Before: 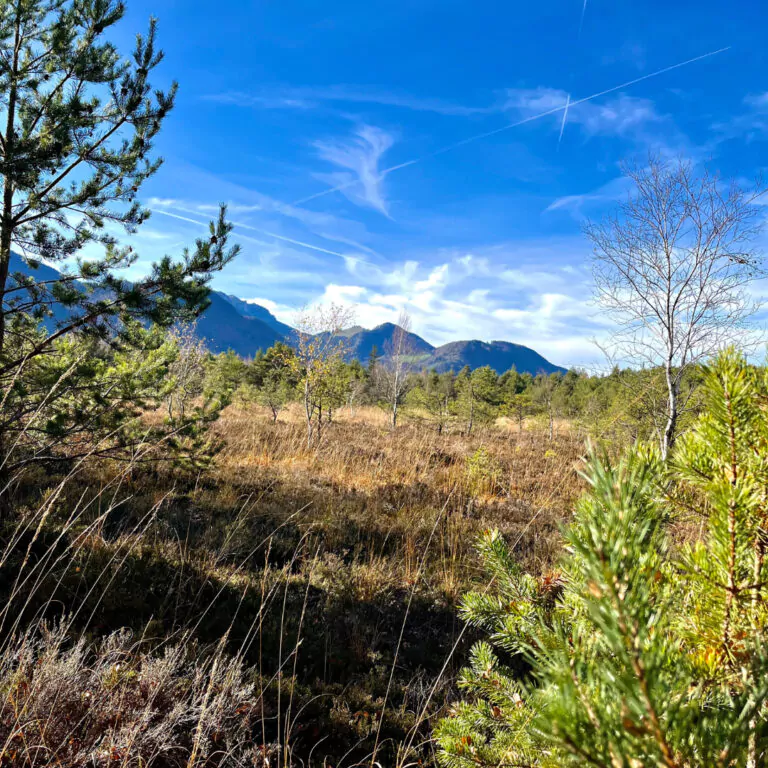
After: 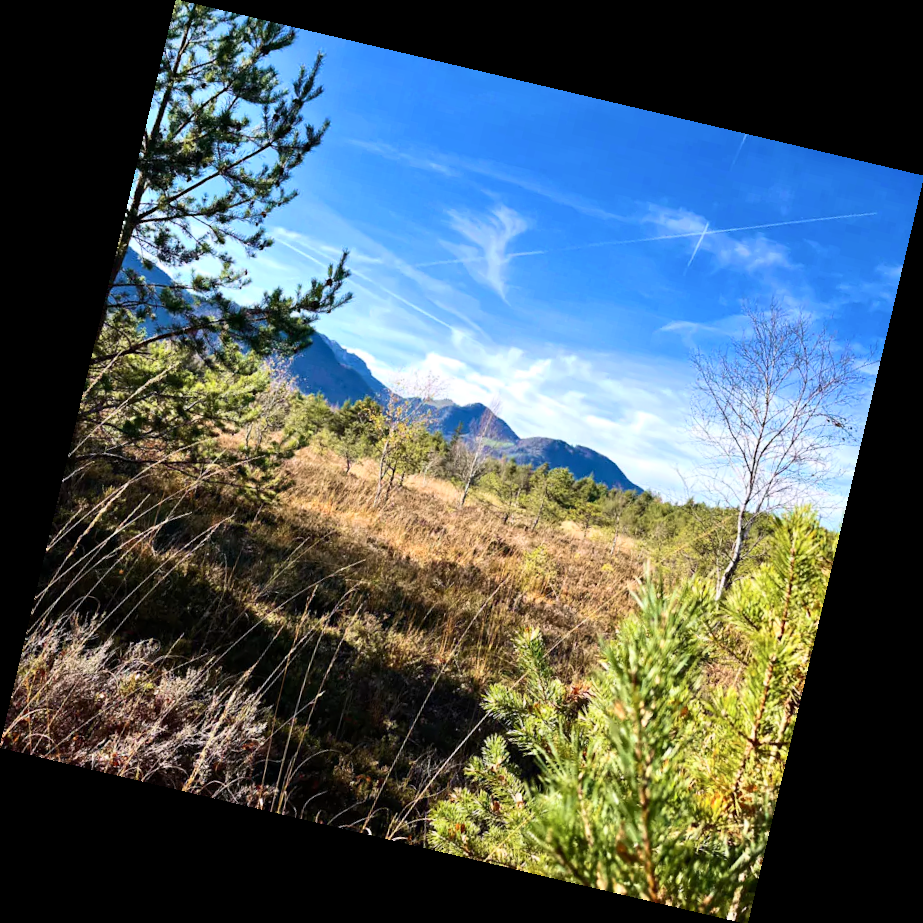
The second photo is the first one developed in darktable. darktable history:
velvia: strength 21.76%
rotate and perspective: rotation 13.27°, automatic cropping off
white balance: red 1.009, blue 1.027
contrast brightness saturation: contrast 0.24, brightness 0.09
